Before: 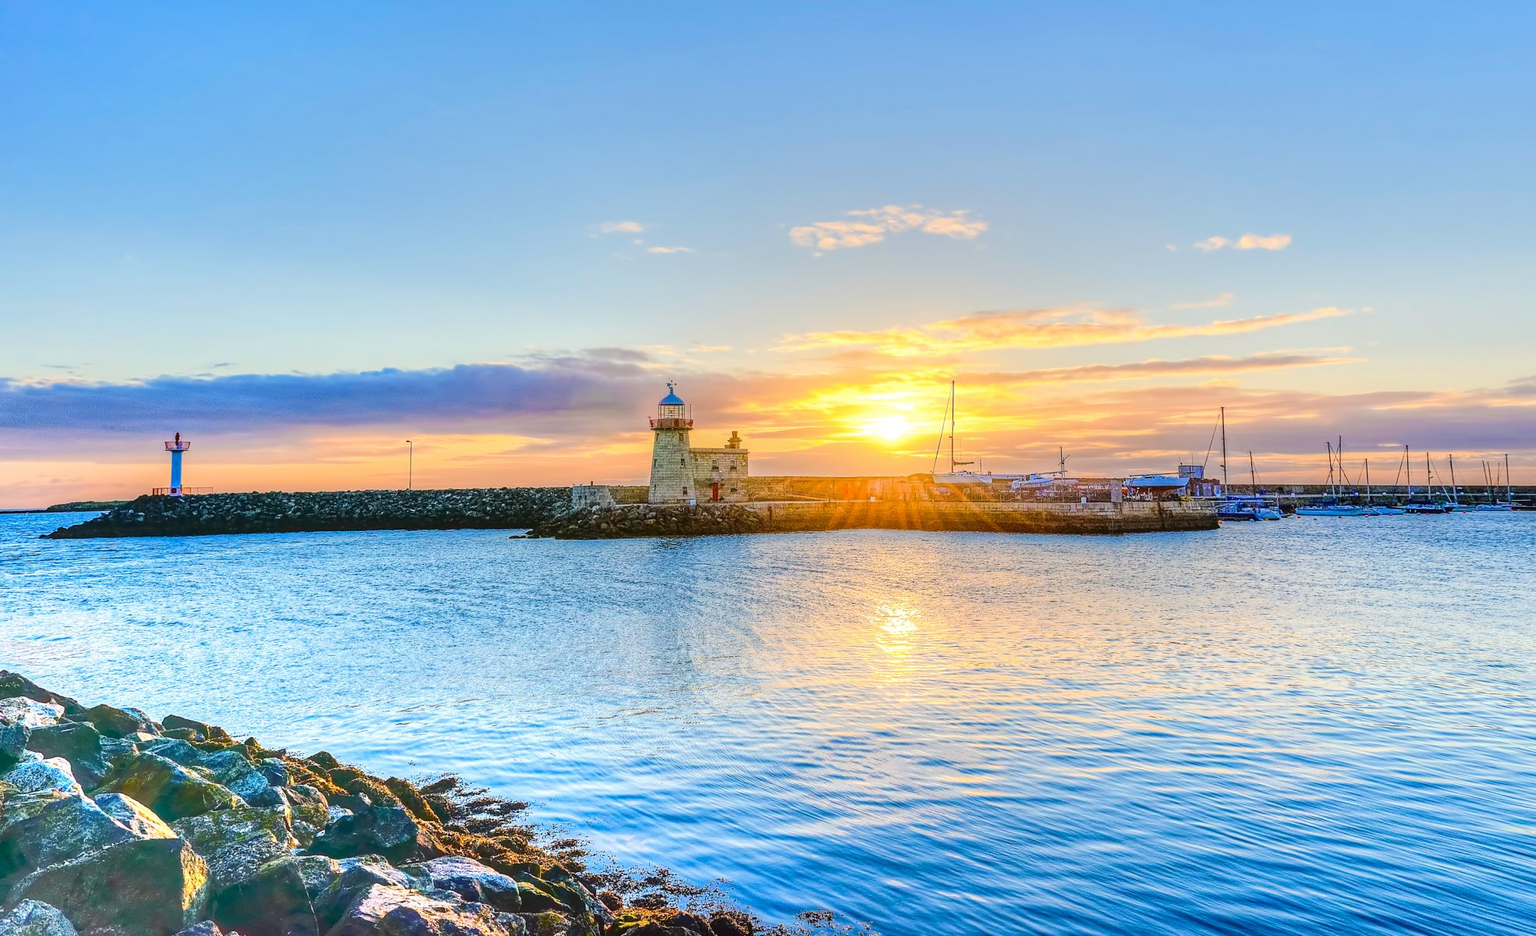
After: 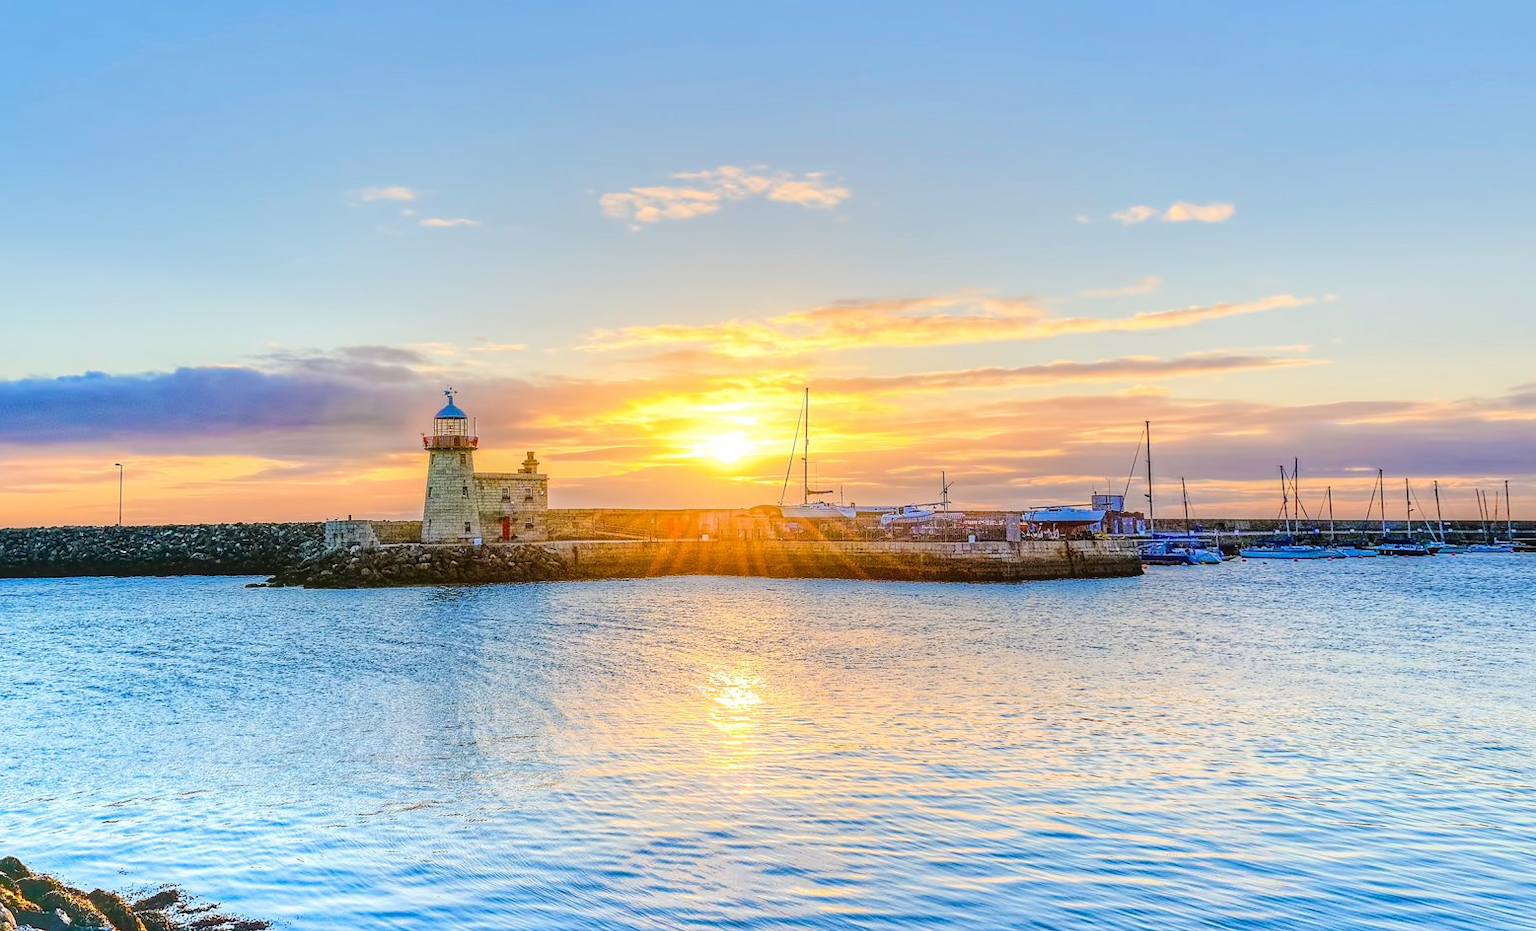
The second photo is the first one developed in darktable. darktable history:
crop and rotate: left 20.523%, top 7.924%, right 0.384%, bottom 13.383%
